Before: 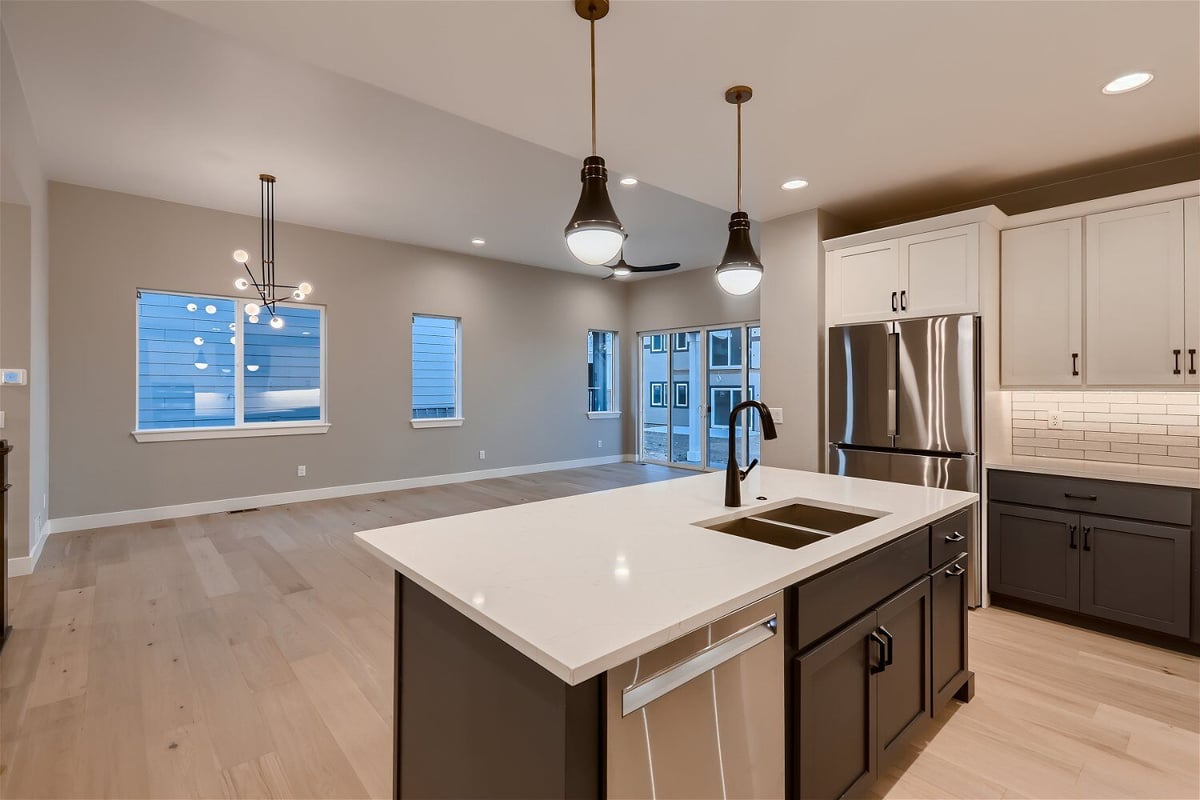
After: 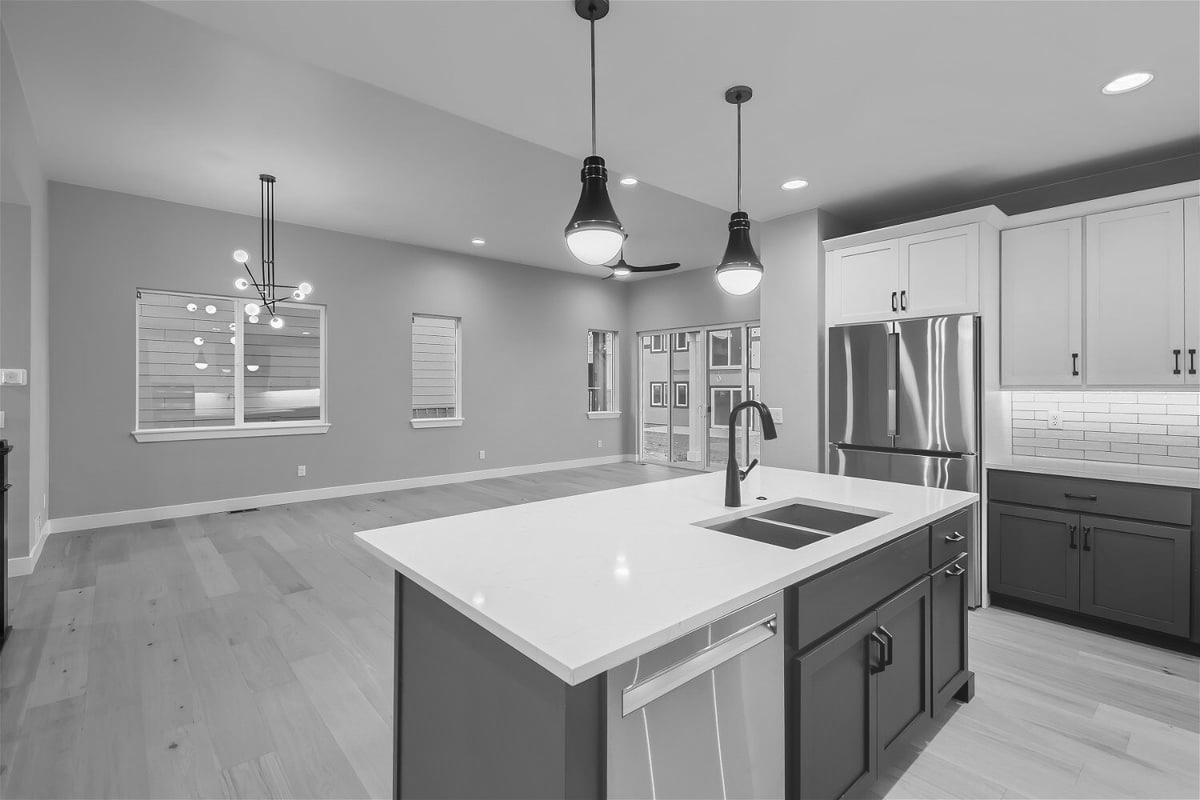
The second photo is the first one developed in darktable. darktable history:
bloom: size 38%, threshold 95%, strength 30%
monochrome: a -3.63, b -0.465
